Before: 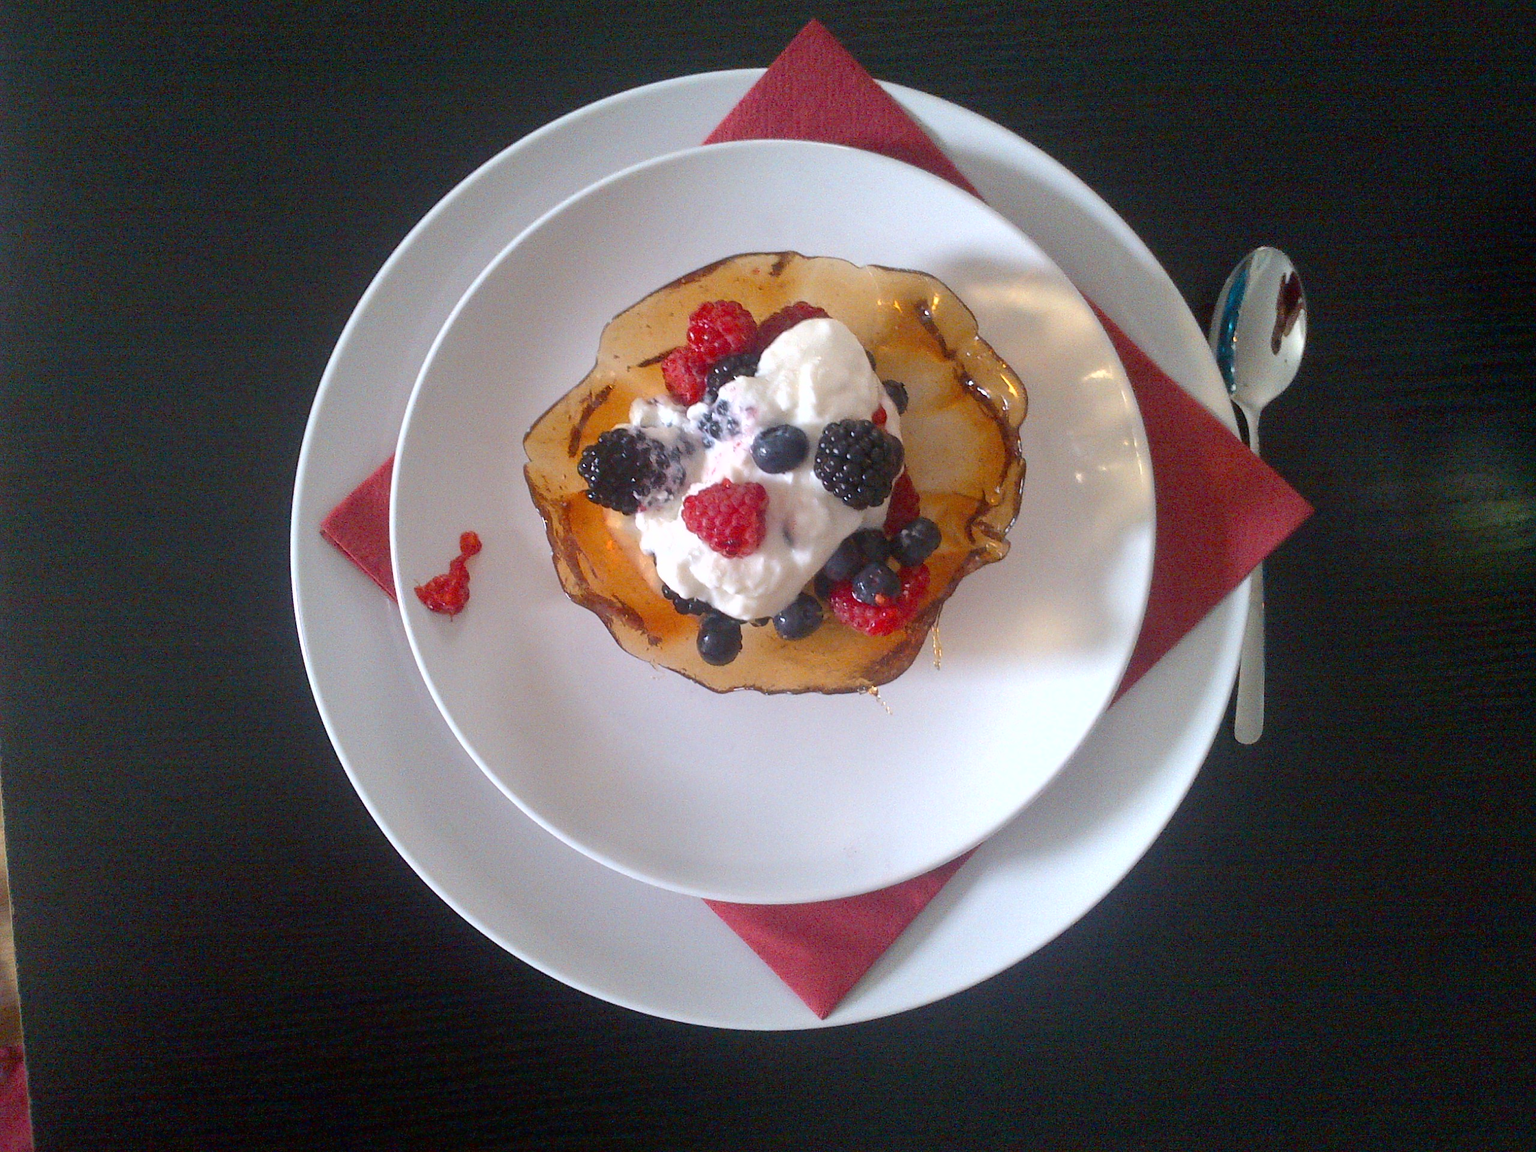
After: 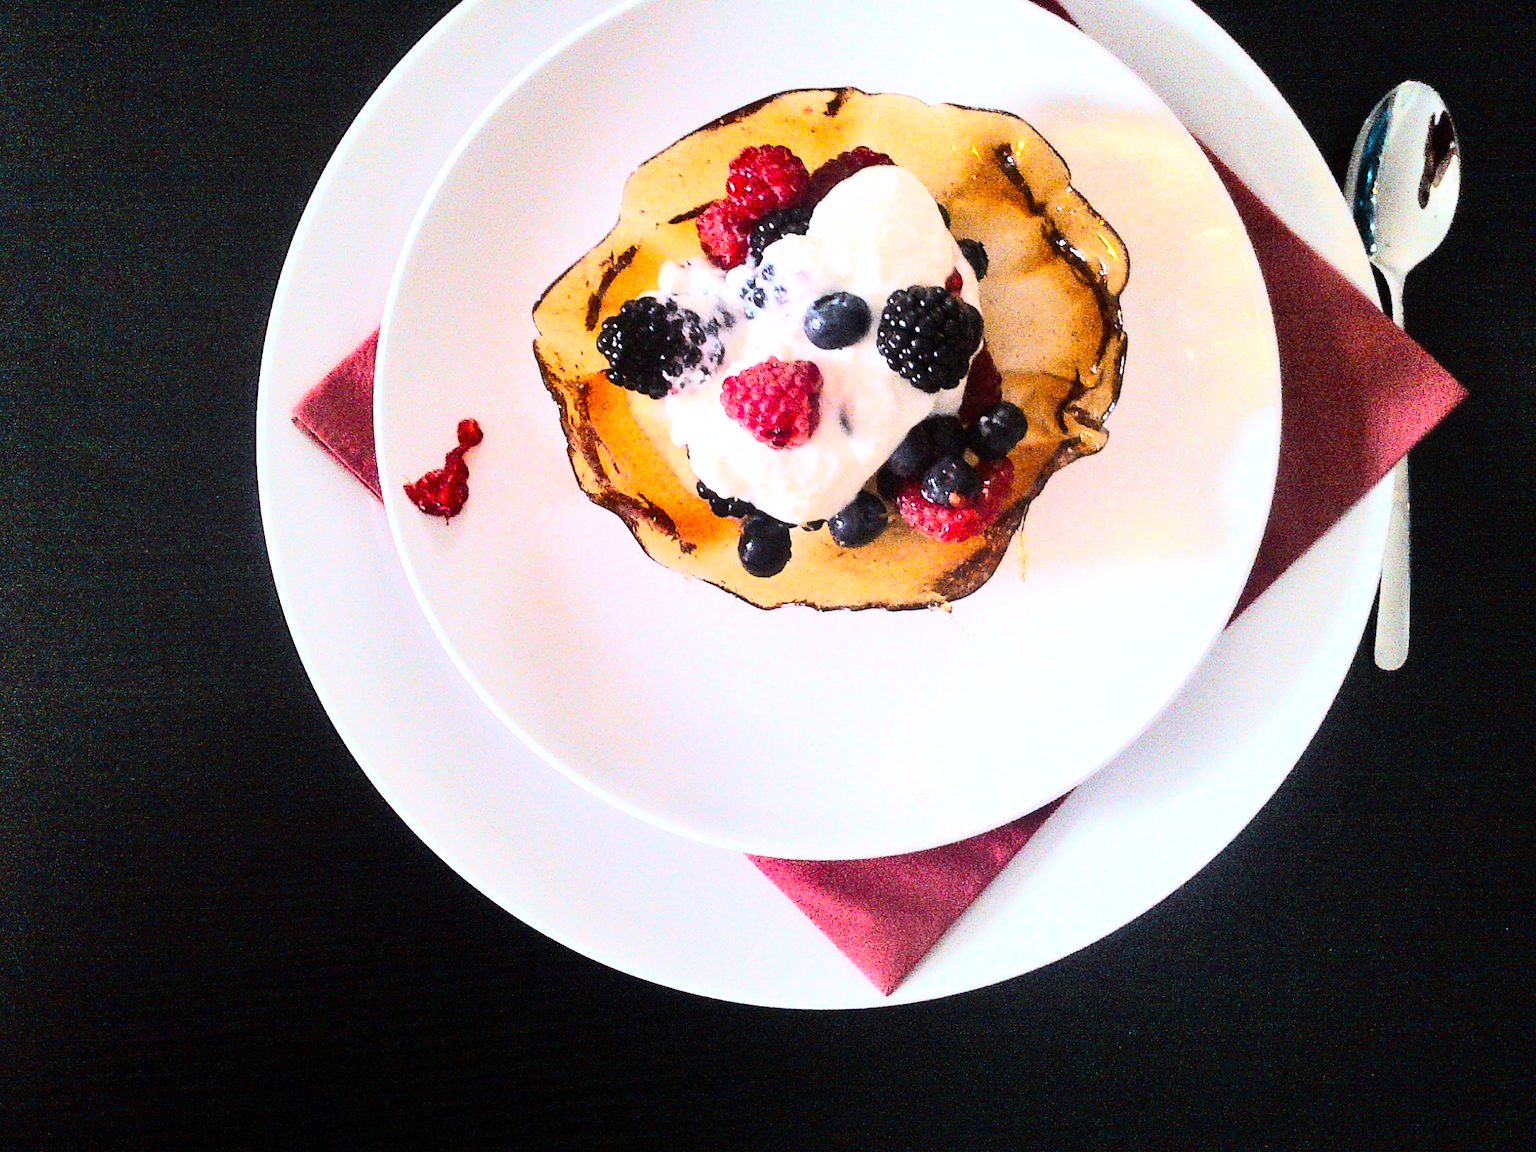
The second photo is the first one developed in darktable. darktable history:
crop and rotate: left 4.842%, top 15.51%, right 10.668%
rgb curve: curves: ch0 [(0, 0) (0.21, 0.15) (0.24, 0.21) (0.5, 0.75) (0.75, 0.96) (0.89, 0.99) (1, 1)]; ch1 [(0, 0.02) (0.21, 0.13) (0.25, 0.2) (0.5, 0.67) (0.75, 0.9) (0.89, 0.97) (1, 1)]; ch2 [(0, 0.02) (0.21, 0.13) (0.25, 0.2) (0.5, 0.67) (0.75, 0.9) (0.89, 0.97) (1, 1)], compensate middle gray true
tone equalizer: -8 EV -0.417 EV, -7 EV -0.389 EV, -6 EV -0.333 EV, -5 EV -0.222 EV, -3 EV 0.222 EV, -2 EV 0.333 EV, -1 EV 0.389 EV, +0 EV 0.417 EV, edges refinement/feathering 500, mask exposure compensation -1.25 EV, preserve details no
shadows and highlights: low approximation 0.01, soften with gaussian
